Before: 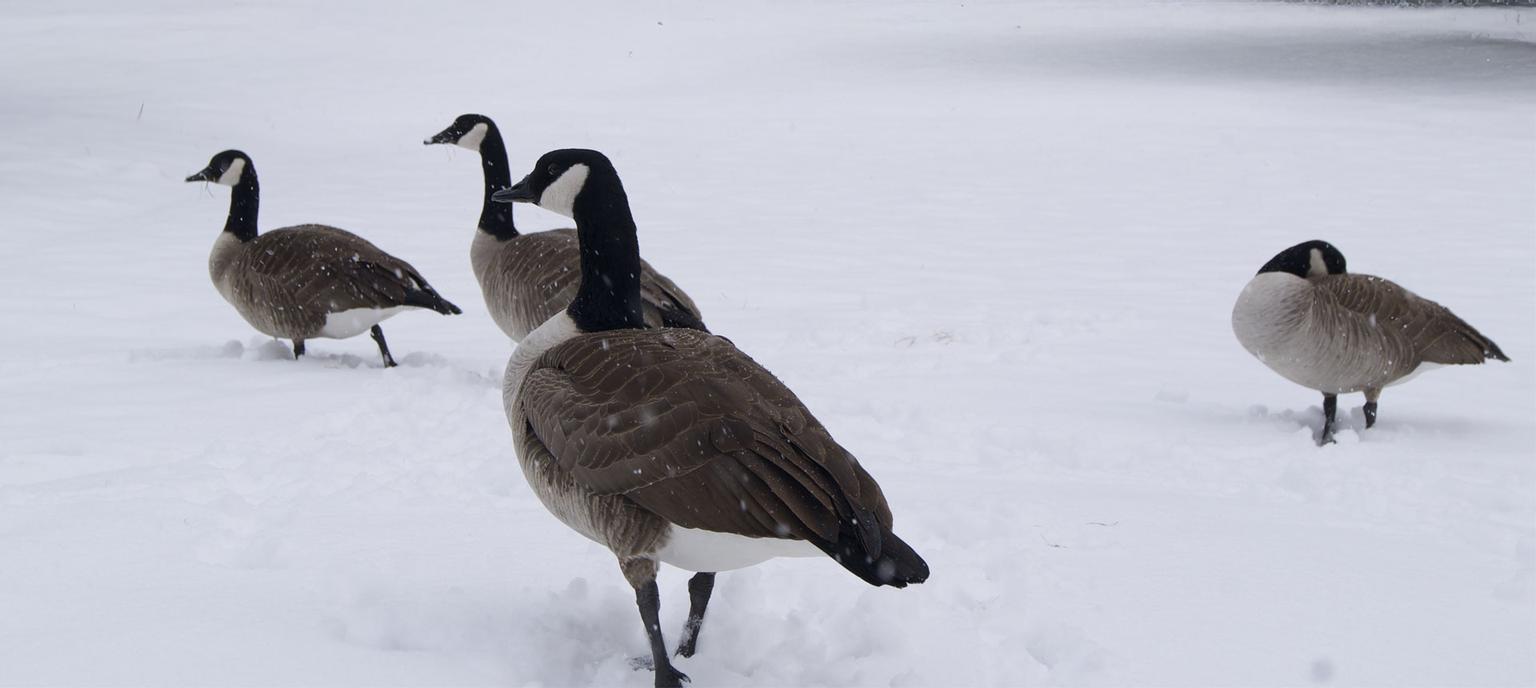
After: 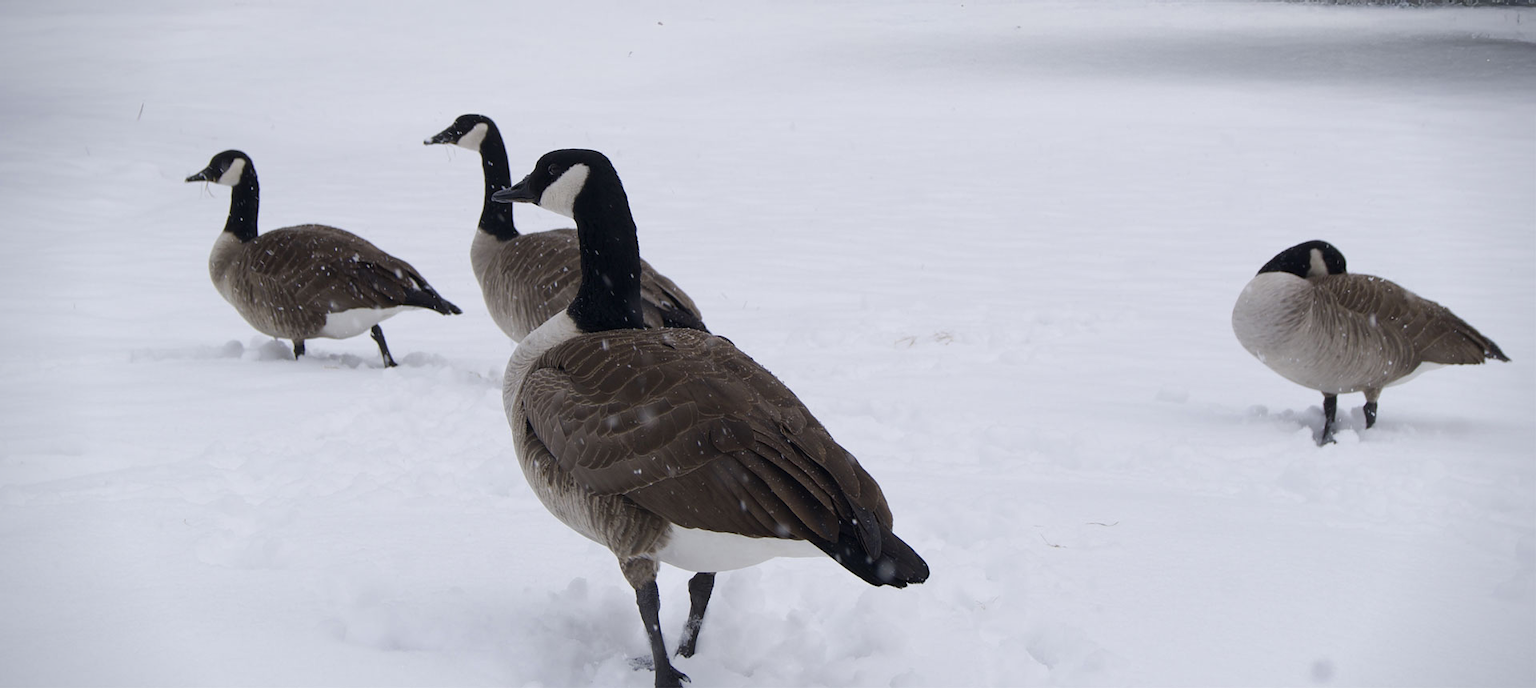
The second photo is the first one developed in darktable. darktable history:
local contrast: mode bilateral grid, contrast 15, coarseness 36, detail 105%, midtone range 0.2
vignetting: fall-off start 88.53%, fall-off radius 44.2%, saturation 0.376, width/height ratio 1.161
